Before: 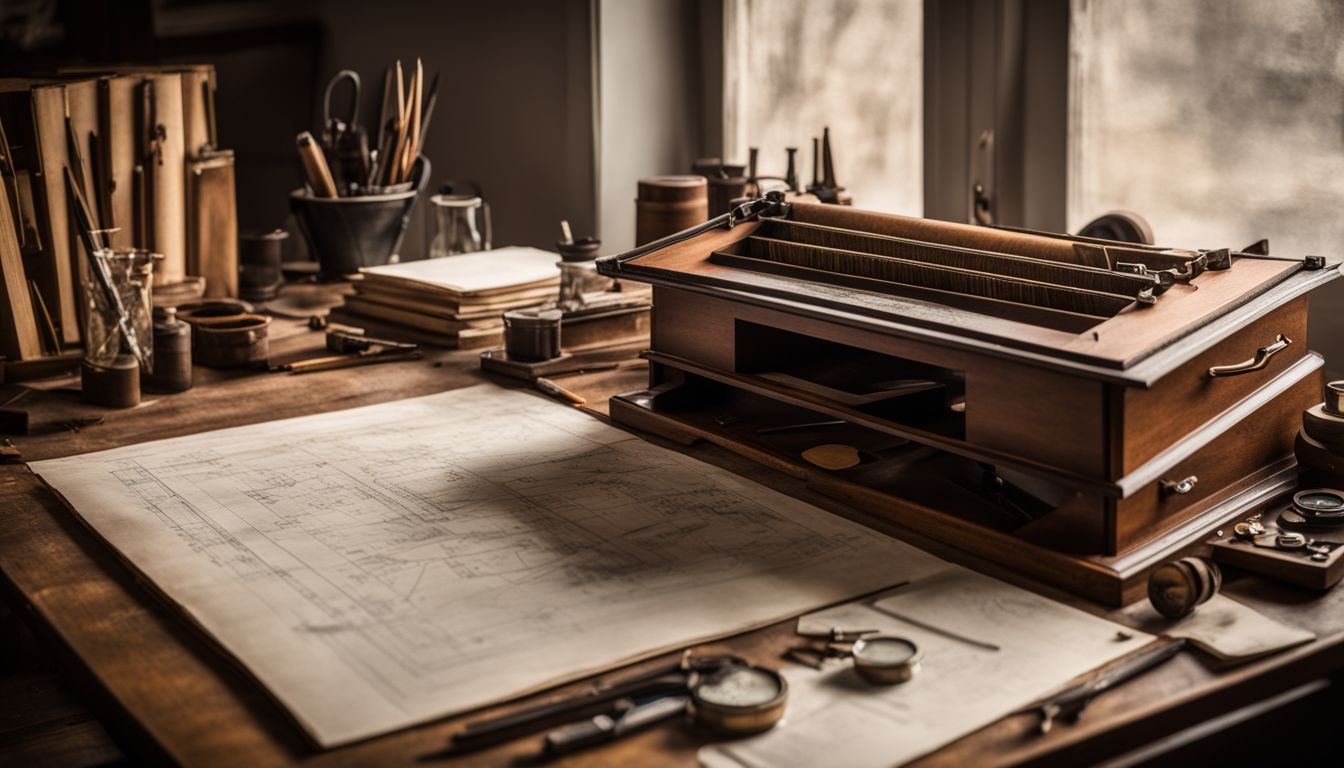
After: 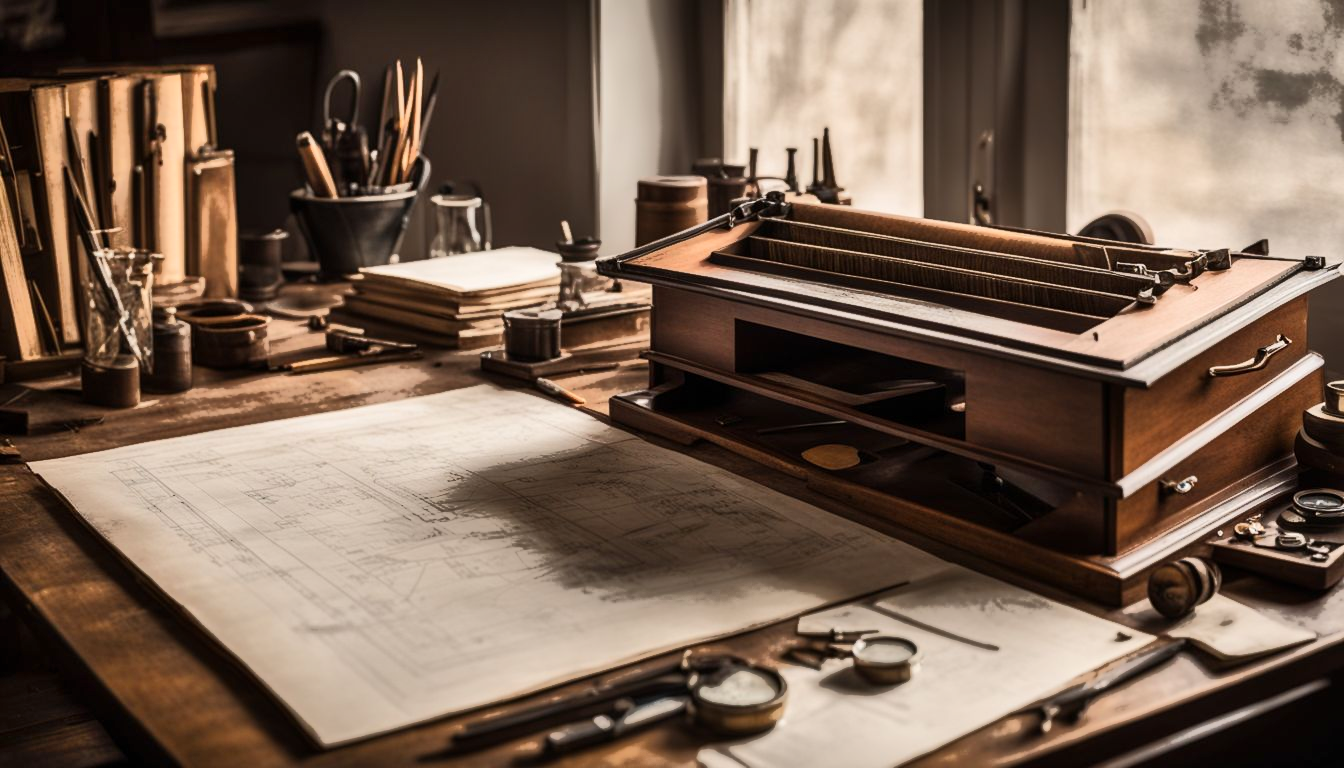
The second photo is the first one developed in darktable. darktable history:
shadows and highlights: low approximation 0.01, soften with gaussian
tone curve: curves: ch0 [(0, 0) (0.003, 0.003) (0.011, 0.01) (0.025, 0.023) (0.044, 0.042) (0.069, 0.065) (0.1, 0.094) (0.136, 0.127) (0.177, 0.166) (0.224, 0.211) (0.277, 0.26) (0.335, 0.315) (0.399, 0.375) (0.468, 0.44) (0.543, 0.658) (0.623, 0.718) (0.709, 0.782) (0.801, 0.851) (0.898, 0.923) (1, 1)], color space Lab, independent channels, preserve colors none
local contrast: mode bilateral grid, contrast 20, coarseness 49, detail 102%, midtone range 0.2
